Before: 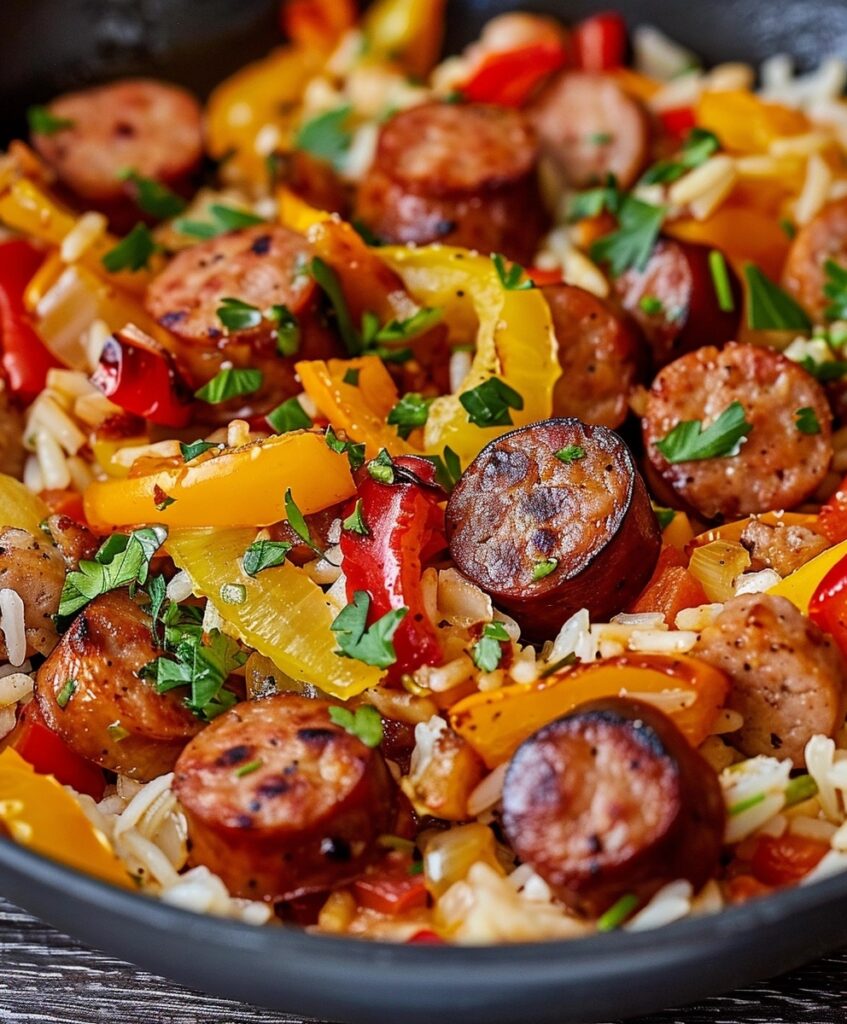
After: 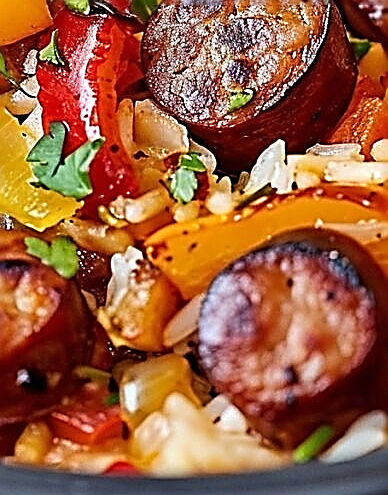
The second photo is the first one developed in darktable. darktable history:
sharpen: amount 1.861
crop: left 35.976%, top 45.819%, right 18.162%, bottom 5.807%
exposure: exposure 0.207 EV, compensate highlight preservation false
